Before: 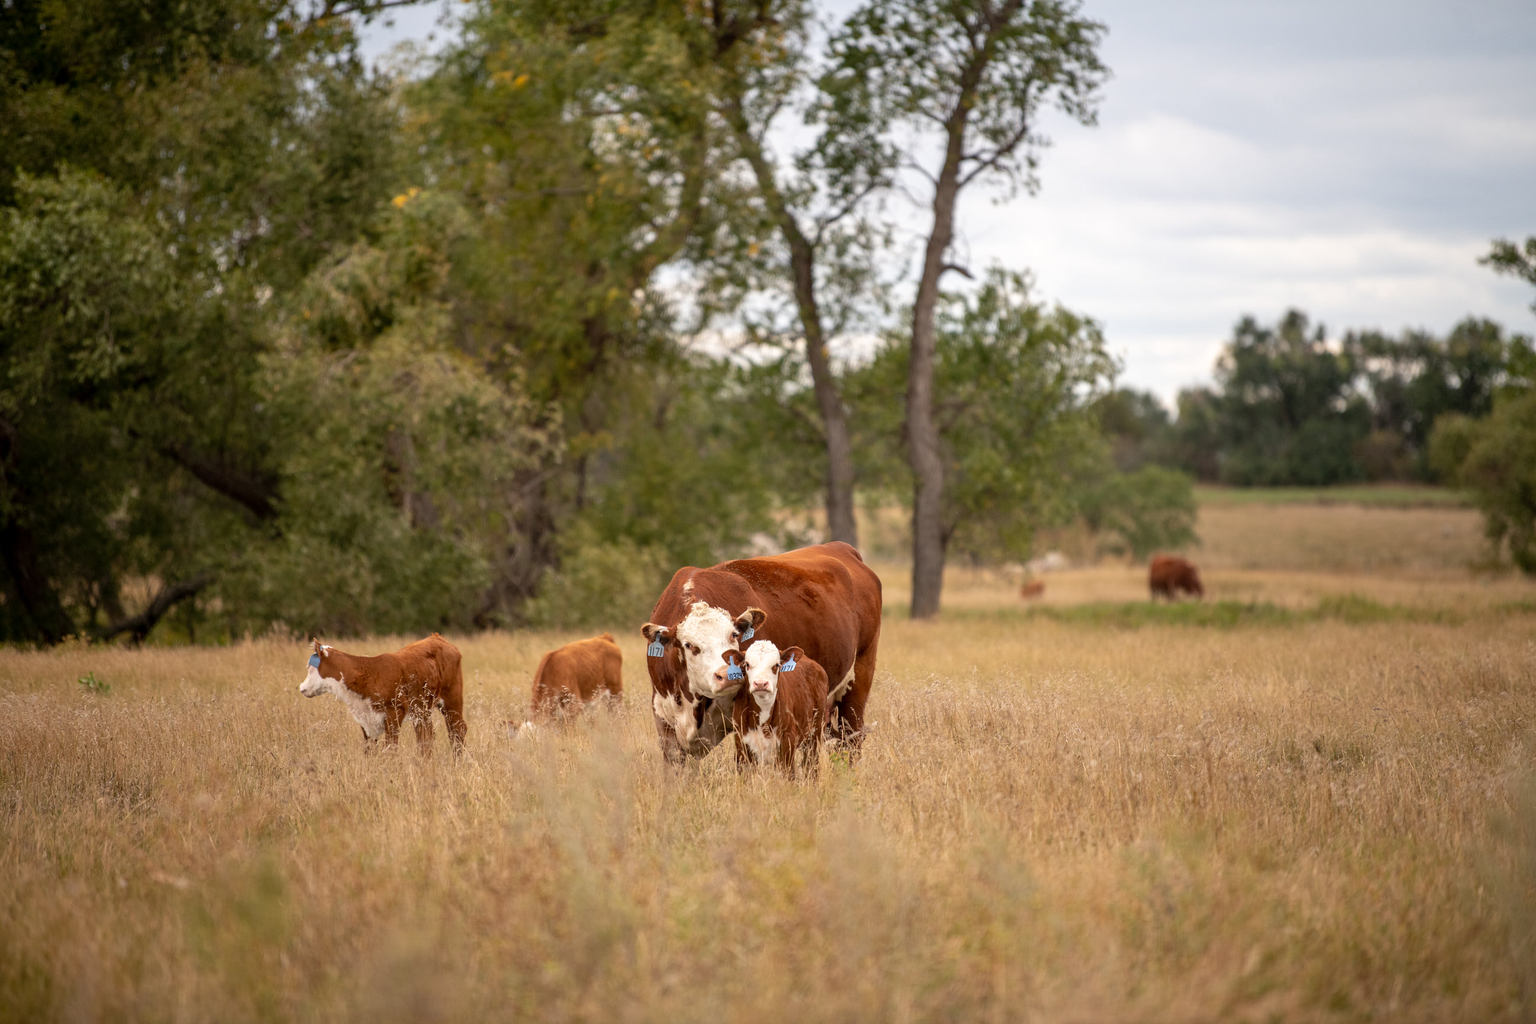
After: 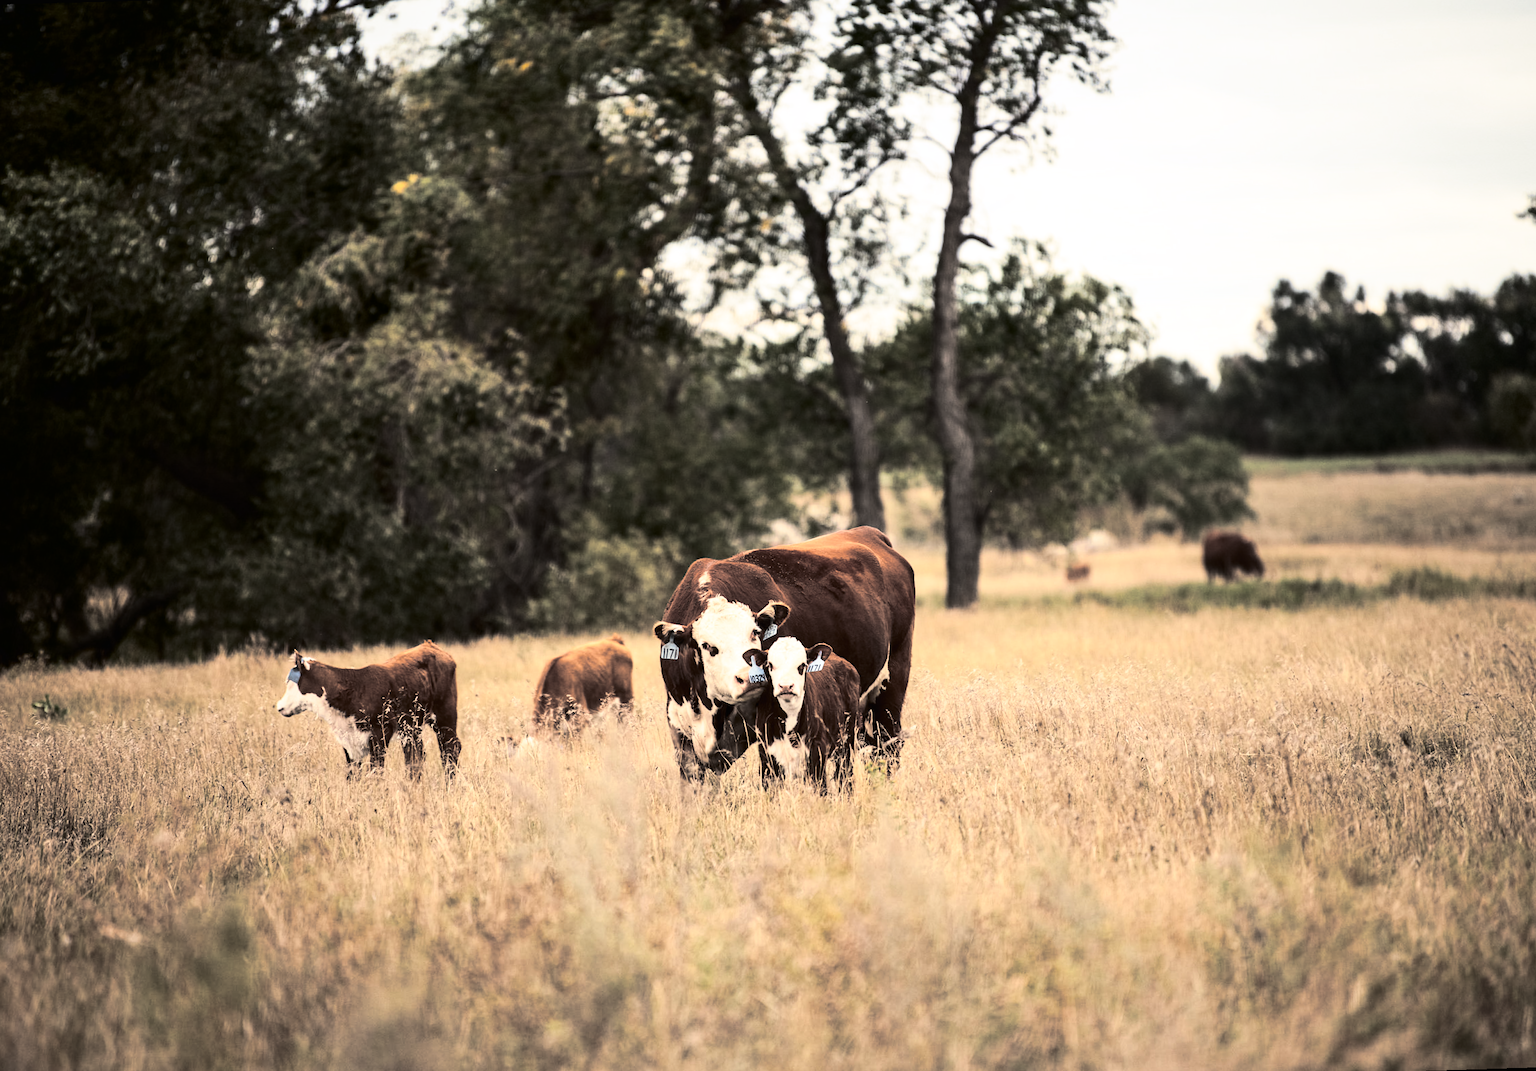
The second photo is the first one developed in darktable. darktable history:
split-toning: shadows › hue 43.2°, shadows › saturation 0, highlights › hue 50.4°, highlights › saturation 1
contrast brightness saturation: contrast 0.5, saturation -0.1
rotate and perspective: rotation -1.68°, lens shift (vertical) -0.146, crop left 0.049, crop right 0.912, crop top 0.032, crop bottom 0.96
exposure: black level correction -0.005, exposure 0.054 EV, compensate highlight preservation false
